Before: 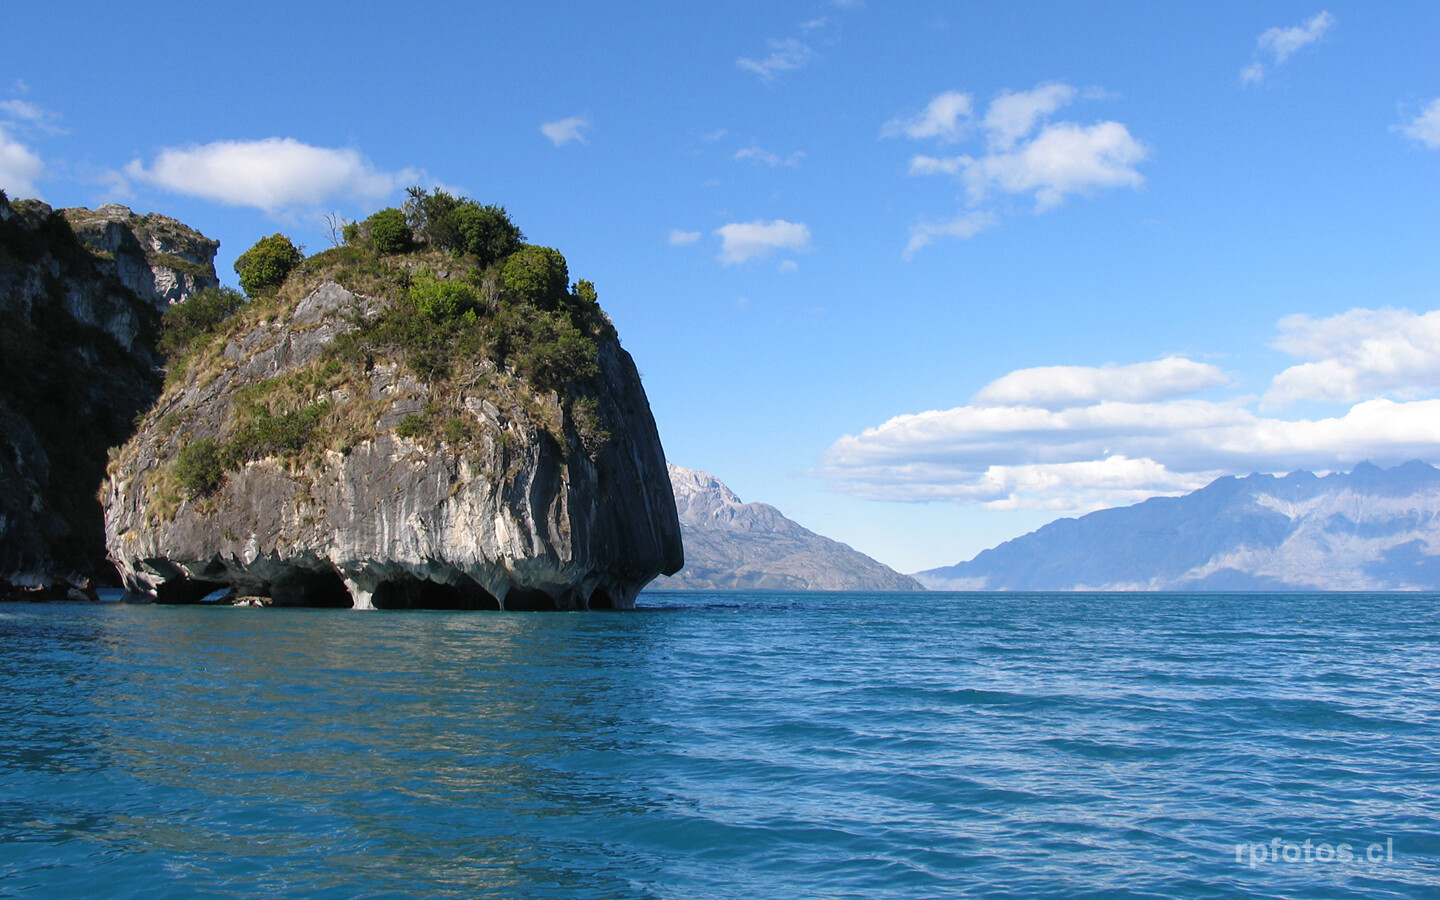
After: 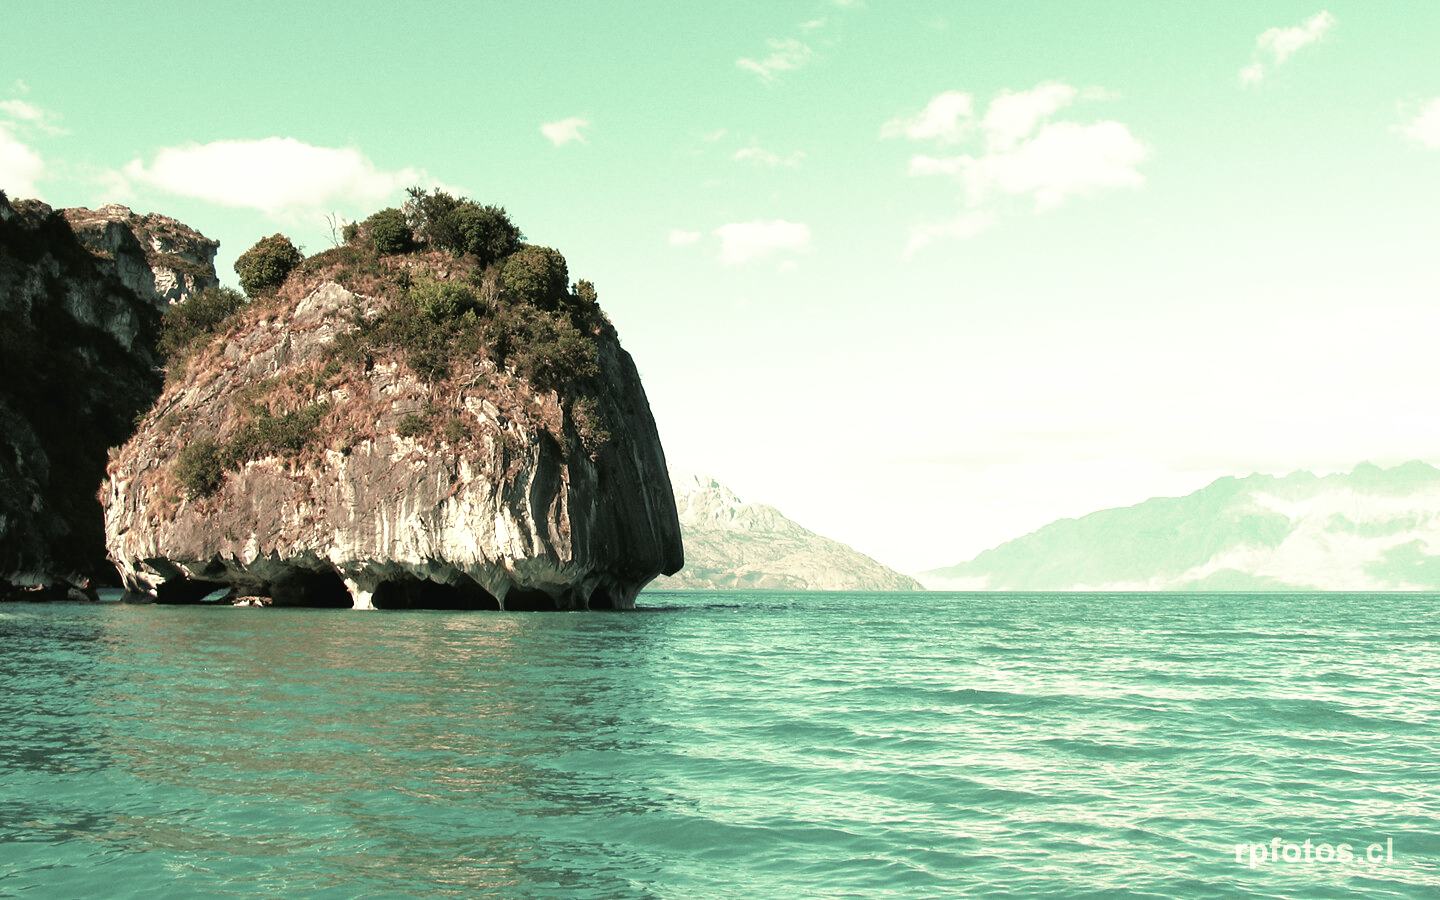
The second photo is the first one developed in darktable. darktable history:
tone curve: curves: ch0 [(0, 0) (0.003, 0.028) (0.011, 0.028) (0.025, 0.026) (0.044, 0.036) (0.069, 0.06) (0.1, 0.101) (0.136, 0.15) (0.177, 0.203) (0.224, 0.271) (0.277, 0.345) (0.335, 0.422) (0.399, 0.515) (0.468, 0.611) (0.543, 0.716) (0.623, 0.826) (0.709, 0.942) (0.801, 0.992) (0.898, 1) (1, 1)], preserve colors none
color look up table: target L [95.82, 95.82, 80.04, 80.97, 76.86, 70.2, 71.94, 69.07, 70.41, 63.31, 56.94, 42.39, 45.02, 18.05, 200.02, 95.82, 66.98, 66.4, 48.17, 47.55, 54.87, 52.84, 25.85, 39.15, 34.45, 26.52, 12.58, 95.69, 63.21, 72.73, 67.18, 38.77, 44.73, 57.88, 48.85, 47.14, 34.87, 37.48, 27.36, 32.55, 21.57, 9.333, 95.69, 80.43, 84.41, 83.13, 64.18, 63.37, 39.04], target a [-41.29, -41.29, -18.93, -12.49, -20.27, -33.35, -10.26, -33.67, -27.74, -11.05, -27.77, -10.18, -21.79, -11.55, 0, -41.29, 4.918, 7.031, 30.4, 28.37, 24.57, 12.14, 39.73, 32.23, 13.89, 40.09, 26.73, -42.9, 16.65, -7.911, 7.884, 38.32, 34.22, -21.99, -2.448, -16.91, -0.59, 18.83, 19.9, 38.14, -0.693, -3.428, -42.9, -14.24, -7.104, -5.207, -26.96, -25.35, -16.8], target b [24.39, 24.39, 26.66, 21.33, 5.689, 34.97, 35.32, 31.41, 18.04, 23.14, 30.82, 21.45, 19.73, 11.97, 0, 24.39, 25.34, 20.12, 9.308, 24.05, 13.14, 26.04, 23.02, 21.19, 17.3, 19.25, 13.63, 28.08, 2.304, 9.9, 10.16, -7.247, -5.74, 5.244, 3.977, -2.016, 9.317, -6.177, -16, 0.431, -16.57, -3.571, 28.08, -2.905, 3.79, 12.57, 14.14, 8.581, 6.91], num patches 49
